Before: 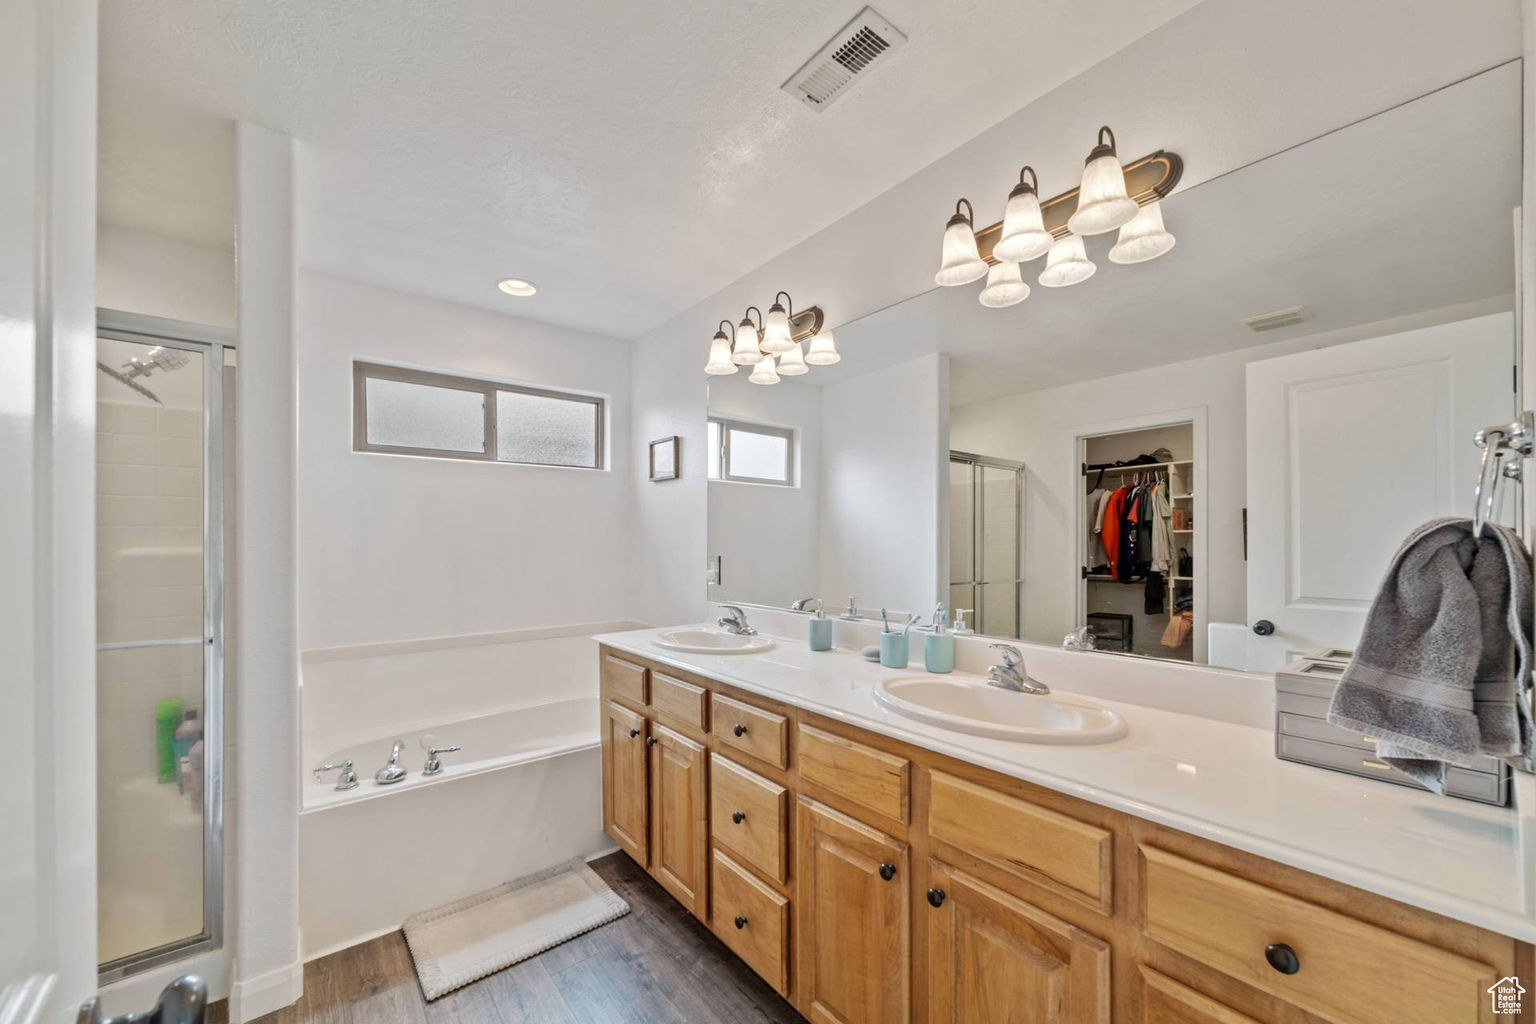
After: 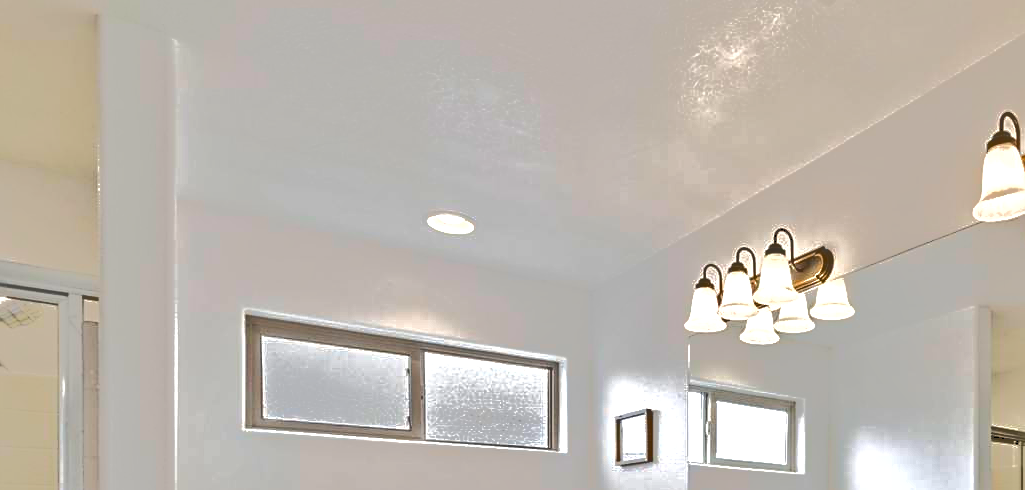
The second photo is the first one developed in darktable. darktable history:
crop: left 10.218%, top 10.629%, right 36.371%, bottom 51.058%
sharpen: radius 2.739
color balance rgb: global offset › luminance -0.504%, linear chroma grading › global chroma 24.647%, perceptual saturation grading › global saturation 9.702%, perceptual brilliance grading › global brilliance 10.252%, global vibrance 30.514%, contrast 9.662%
tone curve: curves: ch0 [(0, 0) (0.003, 0.437) (0.011, 0.438) (0.025, 0.441) (0.044, 0.441) (0.069, 0.441) (0.1, 0.444) (0.136, 0.447) (0.177, 0.452) (0.224, 0.457) (0.277, 0.466) (0.335, 0.485) (0.399, 0.514) (0.468, 0.558) (0.543, 0.616) (0.623, 0.686) (0.709, 0.76) (0.801, 0.803) (0.898, 0.825) (1, 1)], color space Lab, independent channels, preserve colors none
shadows and highlights: white point adjustment 0.05, soften with gaussian
